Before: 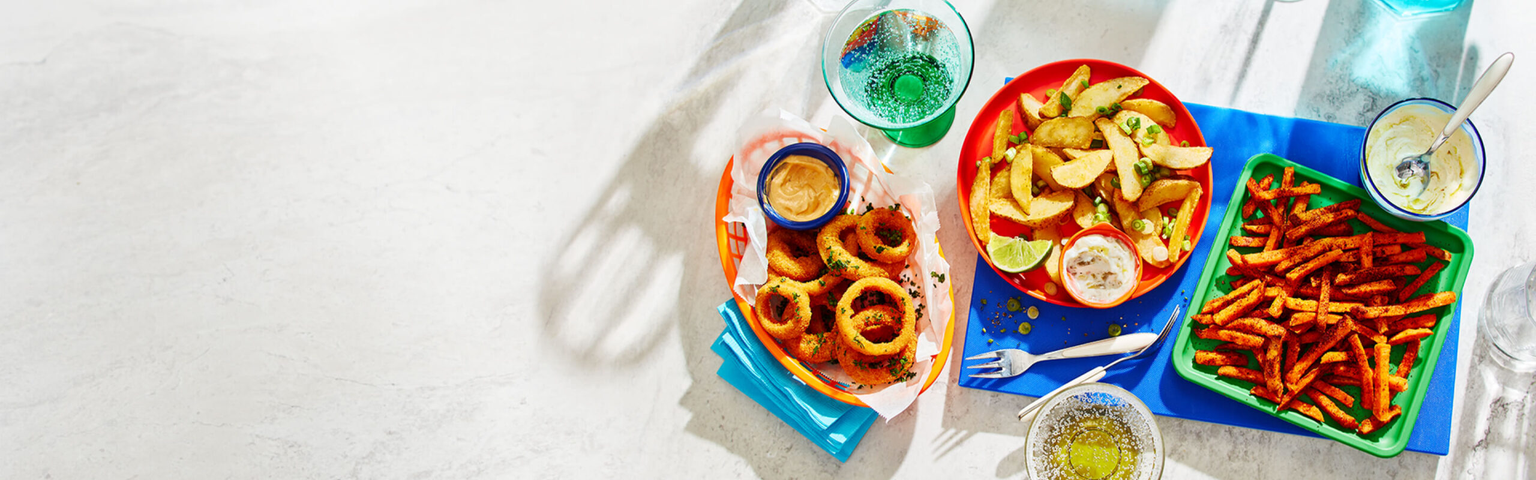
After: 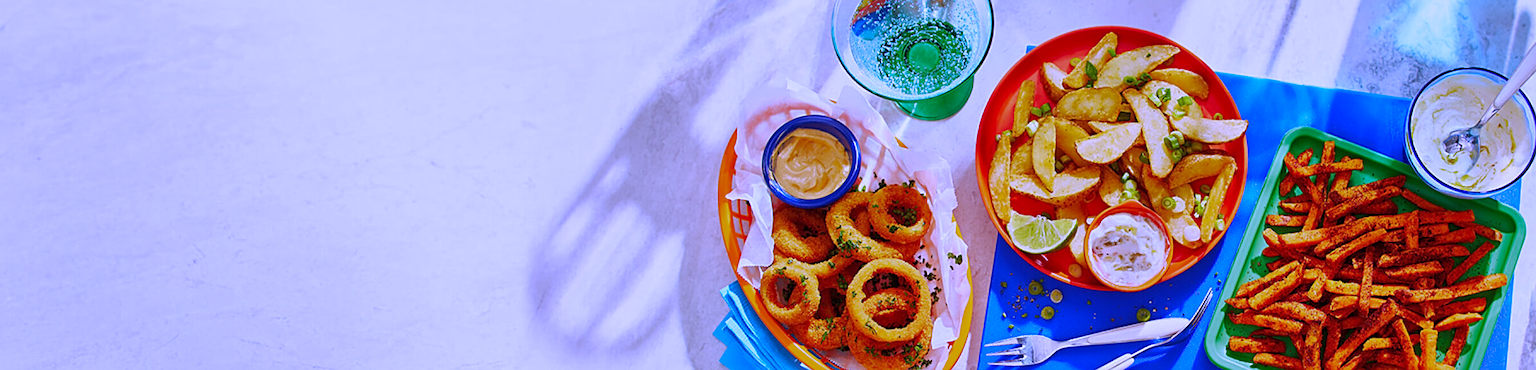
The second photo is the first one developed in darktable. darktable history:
tone equalizer: -8 EV 0.25 EV, -7 EV 0.417 EV, -6 EV 0.417 EV, -5 EV 0.25 EV, -3 EV -0.25 EV, -2 EV -0.417 EV, -1 EV -0.417 EV, +0 EV -0.25 EV, edges refinement/feathering 500, mask exposure compensation -1.57 EV, preserve details guided filter
white balance: red 0.98, blue 1.61
crop: left 2.737%, top 7.287%, right 3.421%, bottom 20.179%
sharpen: on, module defaults
shadows and highlights: shadows 25, white point adjustment -3, highlights -30
vignetting: fall-off start 100%, brightness -0.282, width/height ratio 1.31
